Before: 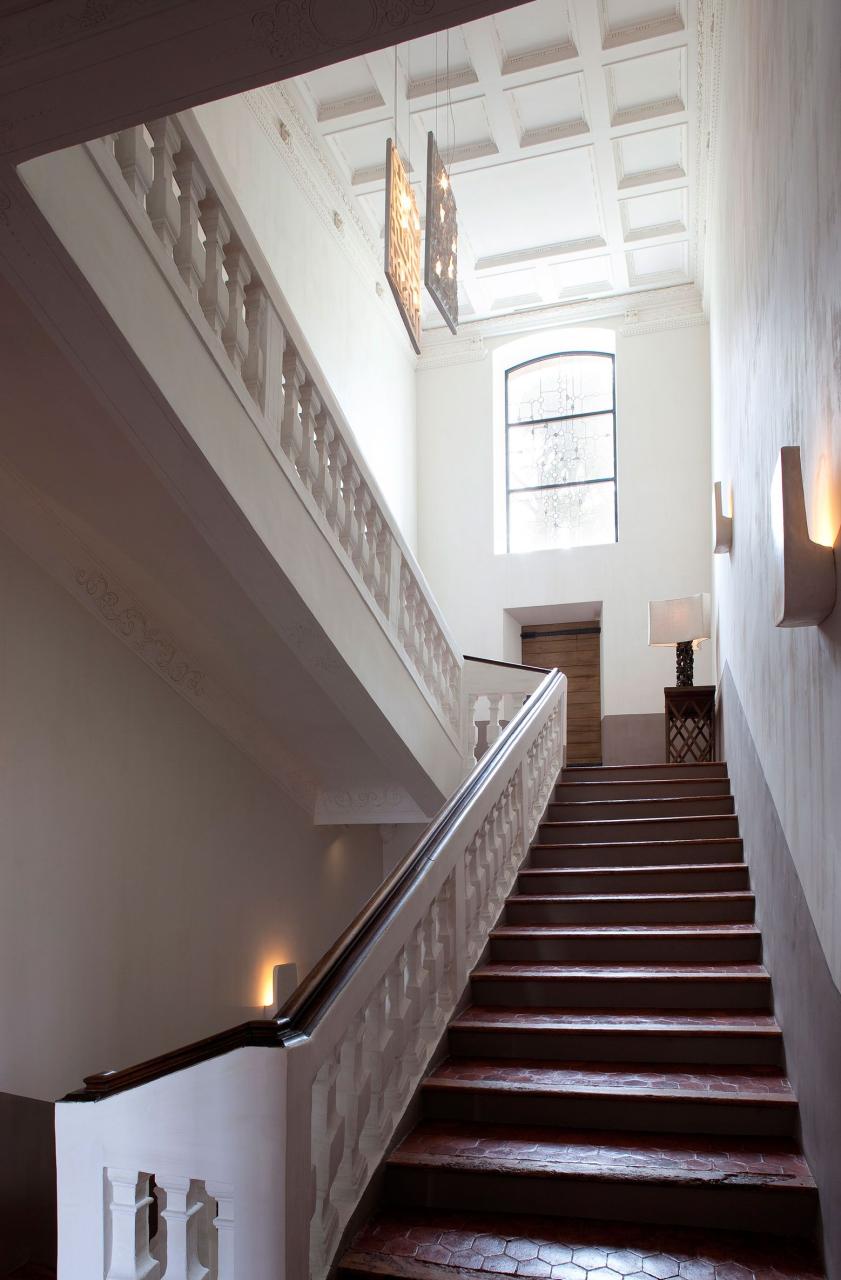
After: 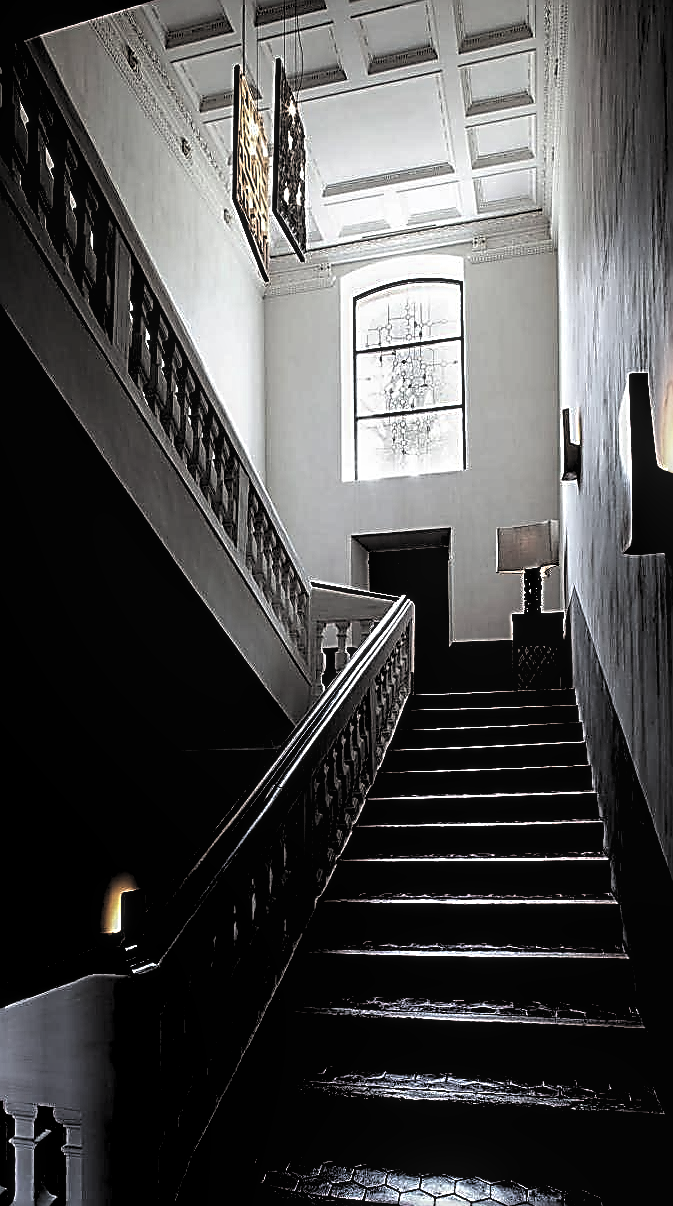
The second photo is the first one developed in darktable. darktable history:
levels: levels [0.514, 0.759, 1]
crop and rotate: left 18.106%, top 5.764%, right 1.759%
sharpen: amount 1.982
local contrast: on, module defaults
